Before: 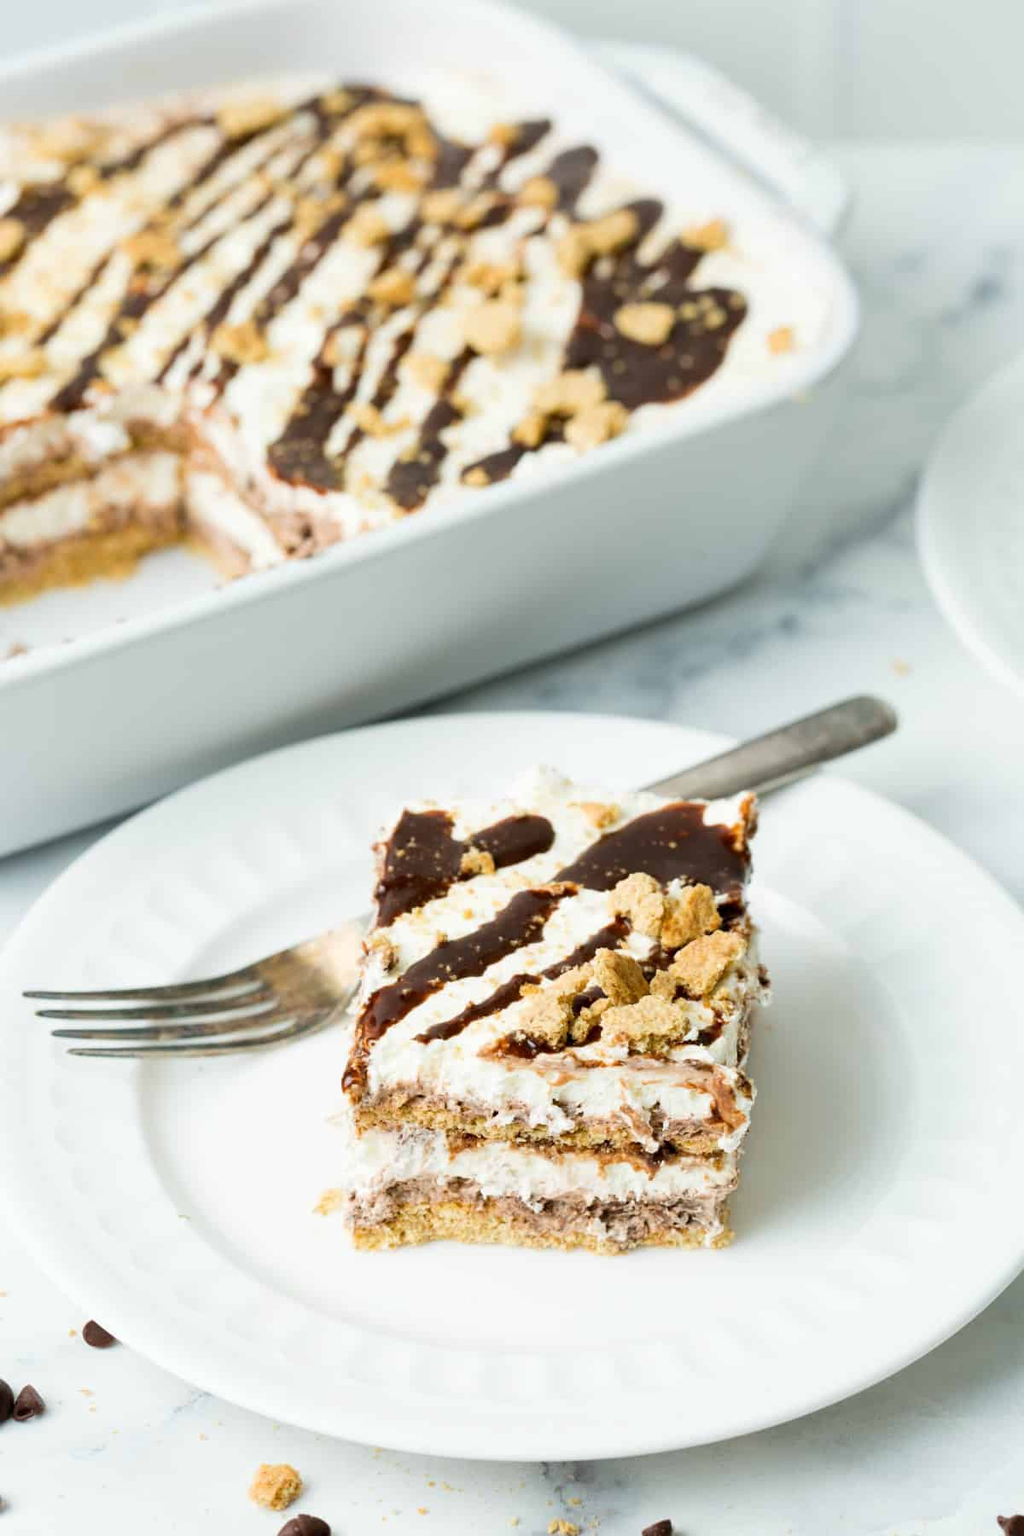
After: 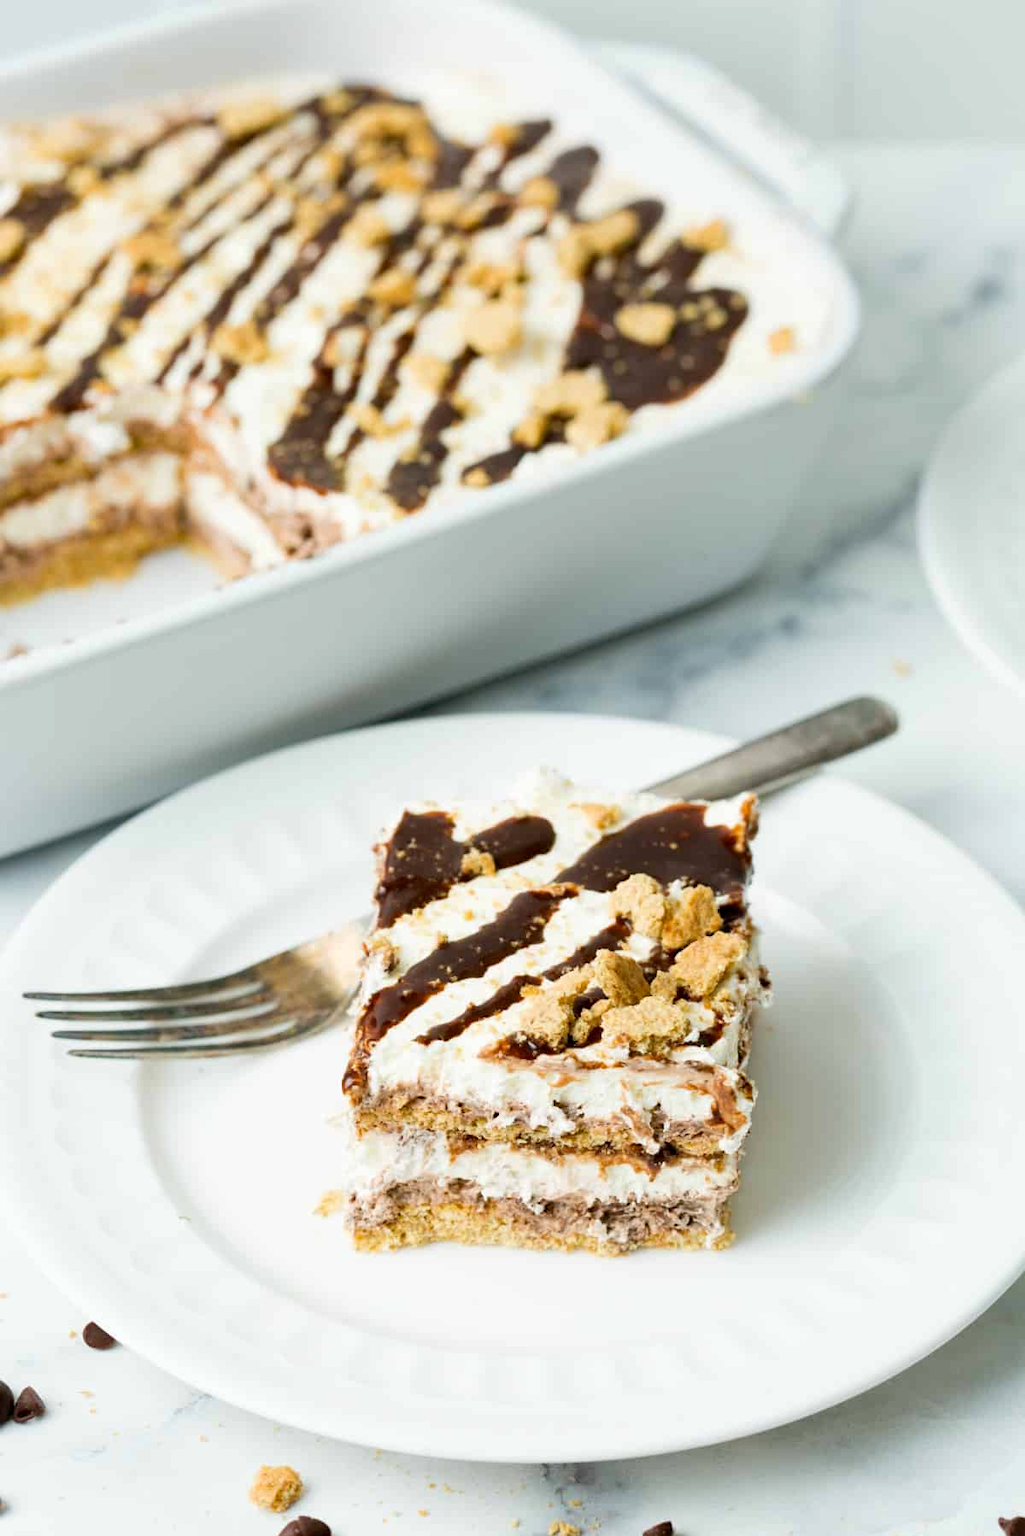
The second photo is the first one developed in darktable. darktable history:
crop: bottom 0.072%
haze removal: compatibility mode true, adaptive false
